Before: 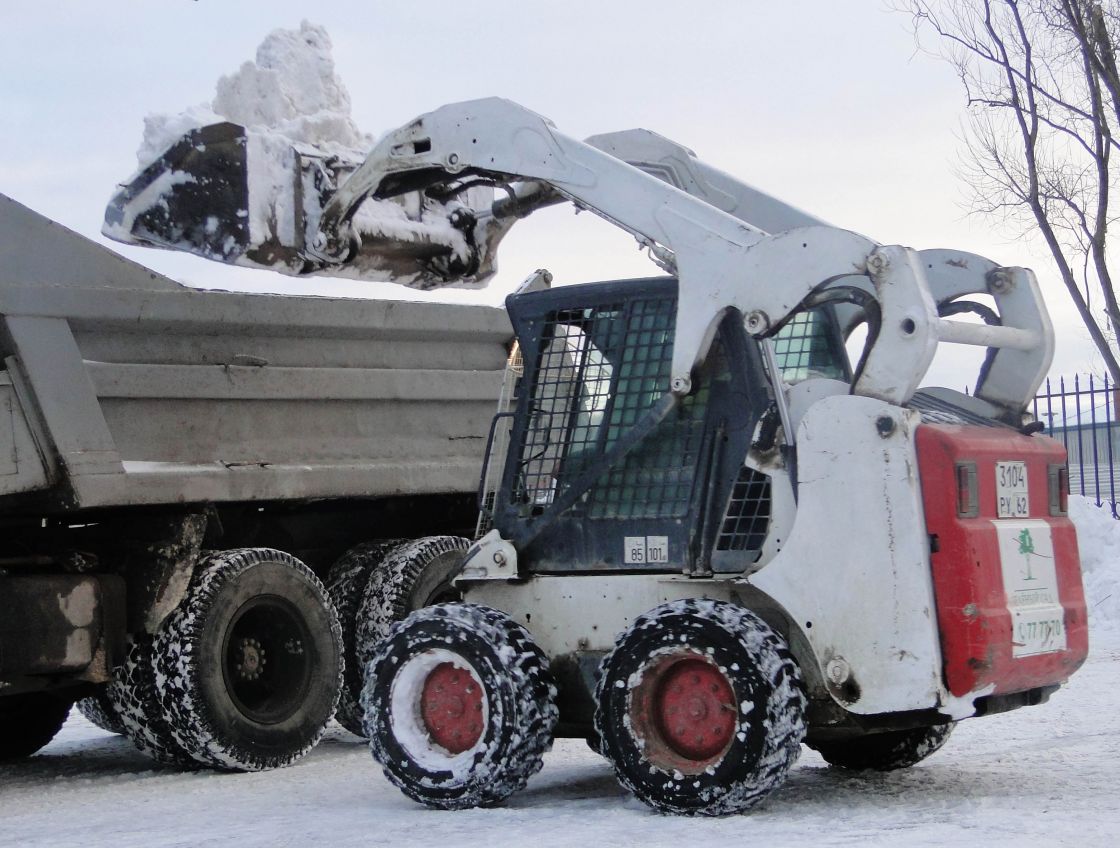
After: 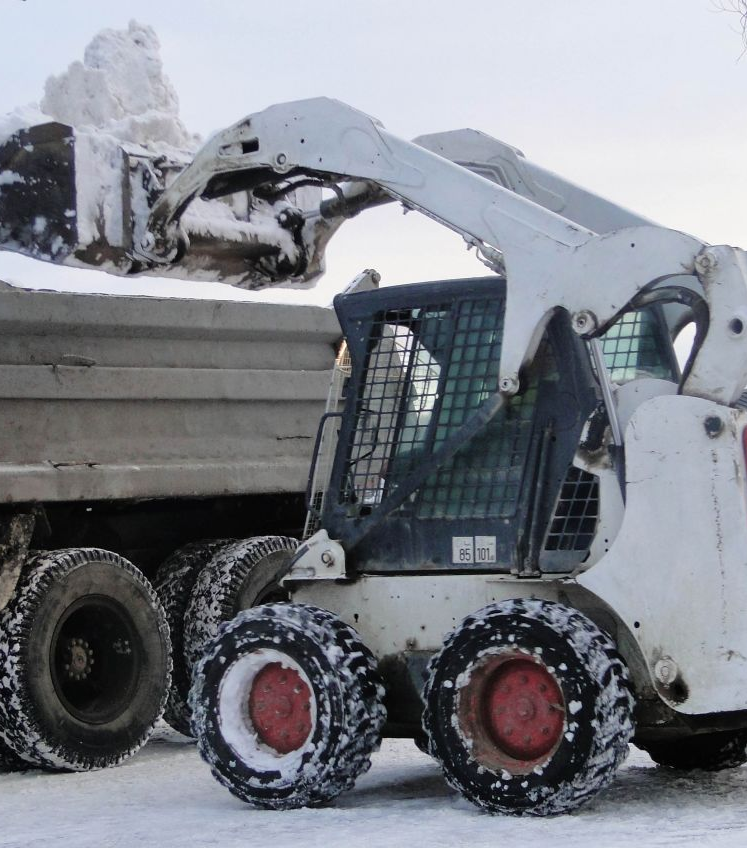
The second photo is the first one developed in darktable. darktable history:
crop and rotate: left 15.396%, right 17.841%
